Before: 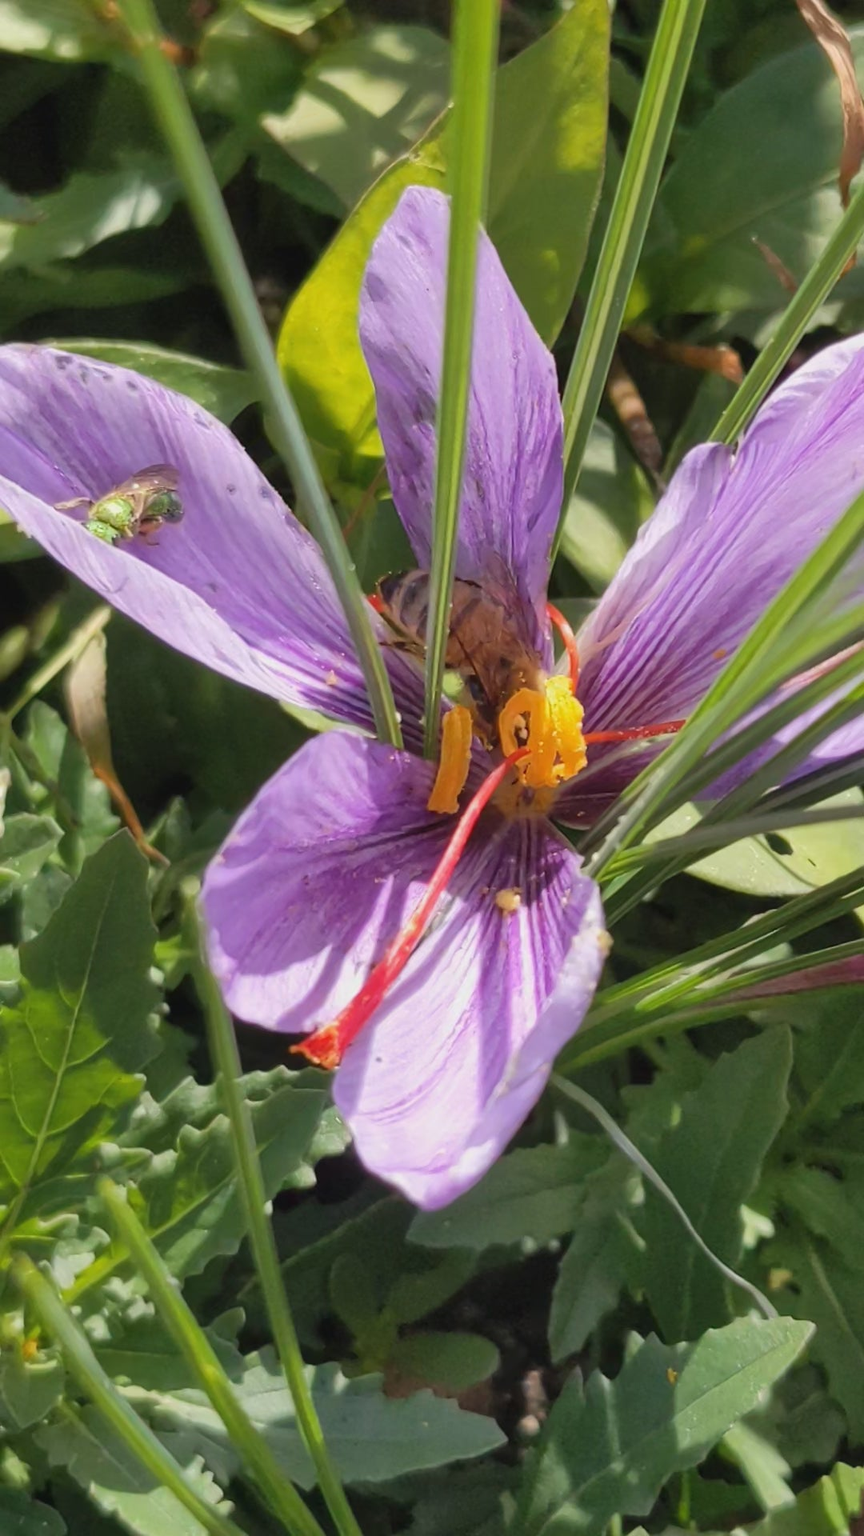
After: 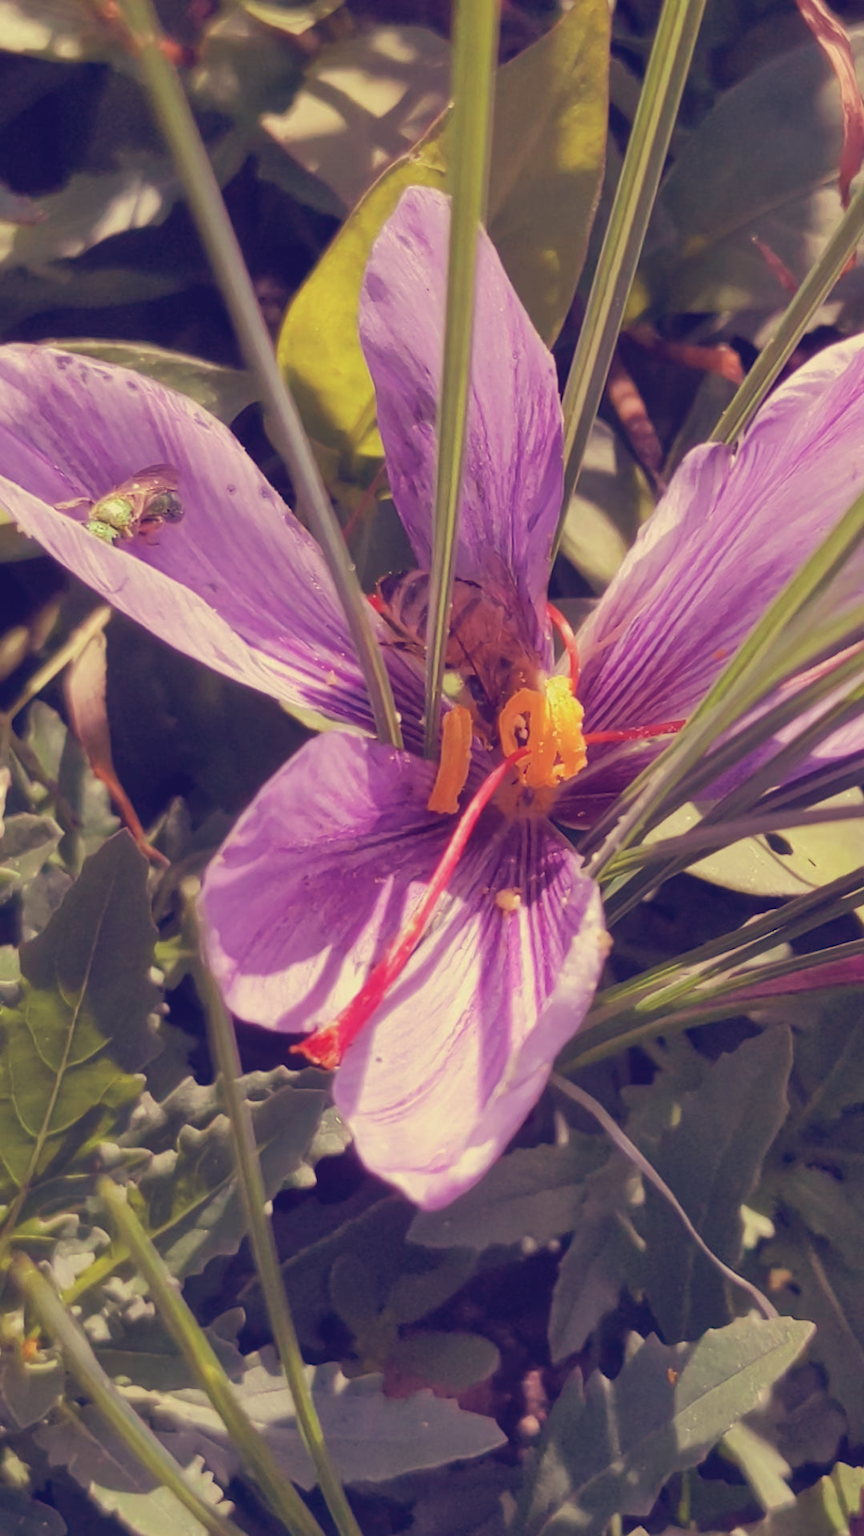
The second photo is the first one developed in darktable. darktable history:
tone curve: curves: ch0 [(0, 0) (0.003, 0.051) (0.011, 0.054) (0.025, 0.056) (0.044, 0.07) (0.069, 0.092) (0.1, 0.119) (0.136, 0.149) (0.177, 0.189) (0.224, 0.231) (0.277, 0.278) (0.335, 0.329) (0.399, 0.386) (0.468, 0.454) (0.543, 0.524) (0.623, 0.603) (0.709, 0.687) (0.801, 0.776) (0.898, 0.878) (1, 1)], preserve colors none
color look up table: target L [99.25, 94.58, 93.67, 87.27, 86.04, 77.94, 70.26, 65.36, 65.71, 57.95, 53.99, 40.42, 31.97, 12.13, 201.23, 71.08, 71.52, 68.25, 63.21, 55.3, 55.31, 53.39, 46.28, 34.69, 34.84, 16.52, 85.72, 82.11, 67.25, 60.73, 58.98, 50.74, 39.42, 43.68, 45.75, 36.53, 24.45, 28.46, 18.92, 10.24, 89.57, 84.21, 78.9, 66.71, 65.96, 67.57, 47.94, 40.75, 5.894], target a [-21.03, -18.45, -1.781, -73.01, -50.32, -21.45, -62.44, -54.39, -5.291, -6.846, -28.79, -30.79, 5.889, 16.32, 0, 39.57, 16.62, 49.09, 65.65, 81.72, 49.93, 30.82, 54.13, 32.48, 61.4, 42.17, 15.48, 30.12, 31.63, 79.97, 42.41, 55.8, 9.122, 70.42, 74.58, 66.28, 9.282, 35.25, 41.16, 35.43, -57.91, -17.01, -51.45, -34.41, -44.54, -0.235, -24.35, 11.53, 17.87], target b [70.3, 29.65, 41.21, 56.85, 28.98, 62.84, 51.77, 27.04, 28.85, 5.805, 27.43, -1.805, 12.24, -22.96, -0.001, 26.74, 57.44, 57.41, 5.957, 29.88, 9.967, 12.77, 34.15, 4.513, 5.701, -17.83, 17.55, 0.762, -19.58, -26.77, -1.93, -25.16, -60.27, -50.11, -8.898, -35.52, -50.68, -18.31, -77.21, -49.63, 11.23, 7.189, 0.83, -20.47, 1.361, -0.673, -19.52, -11.73, -41.61], num patches 49
